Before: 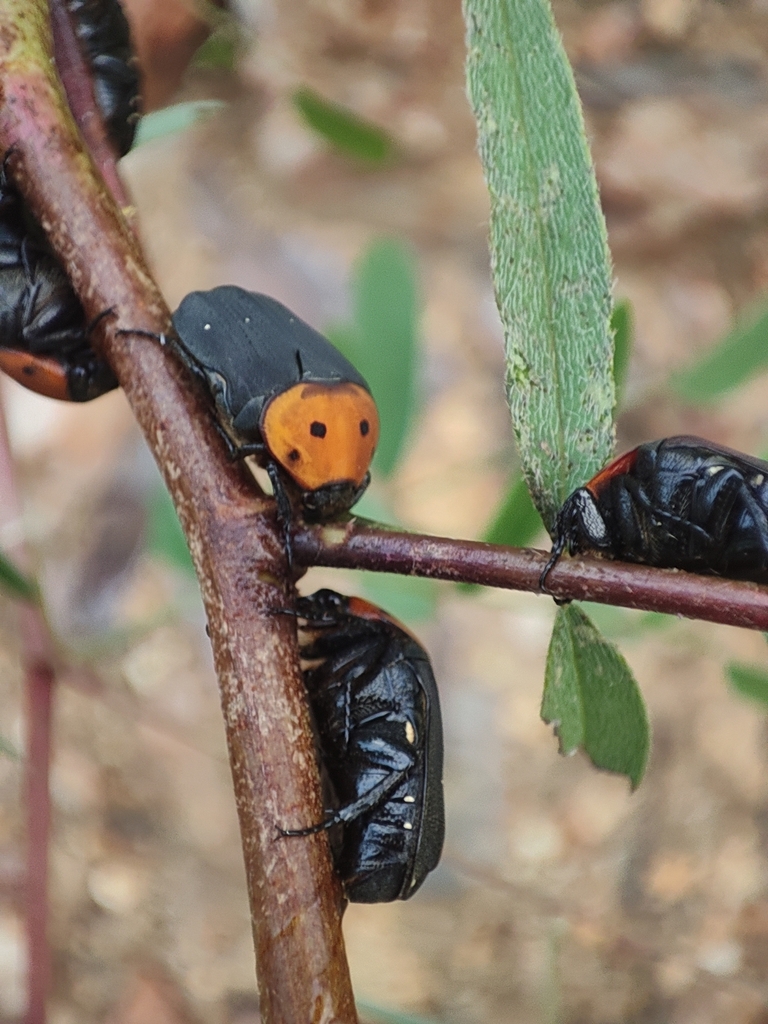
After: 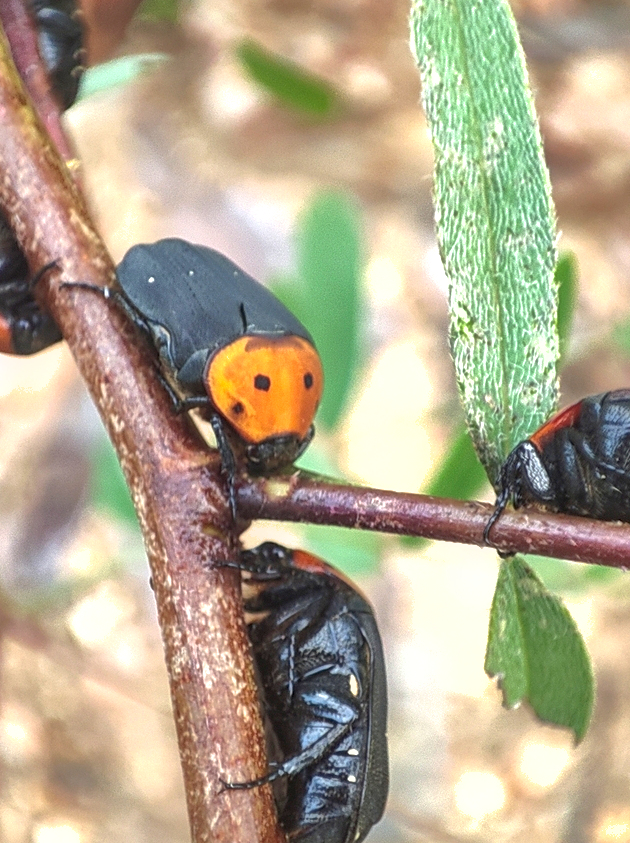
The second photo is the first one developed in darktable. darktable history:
local contrast: on, module defaults
crop and rotate: left 7.297%, top 4.625%, right 10.614%, bottom 12.985%
exposure: black level correction 0, exposure 1.103 EV, compensate exposure bias true, compensate highlight preservation false
shadows and highlights: on, module defaults
